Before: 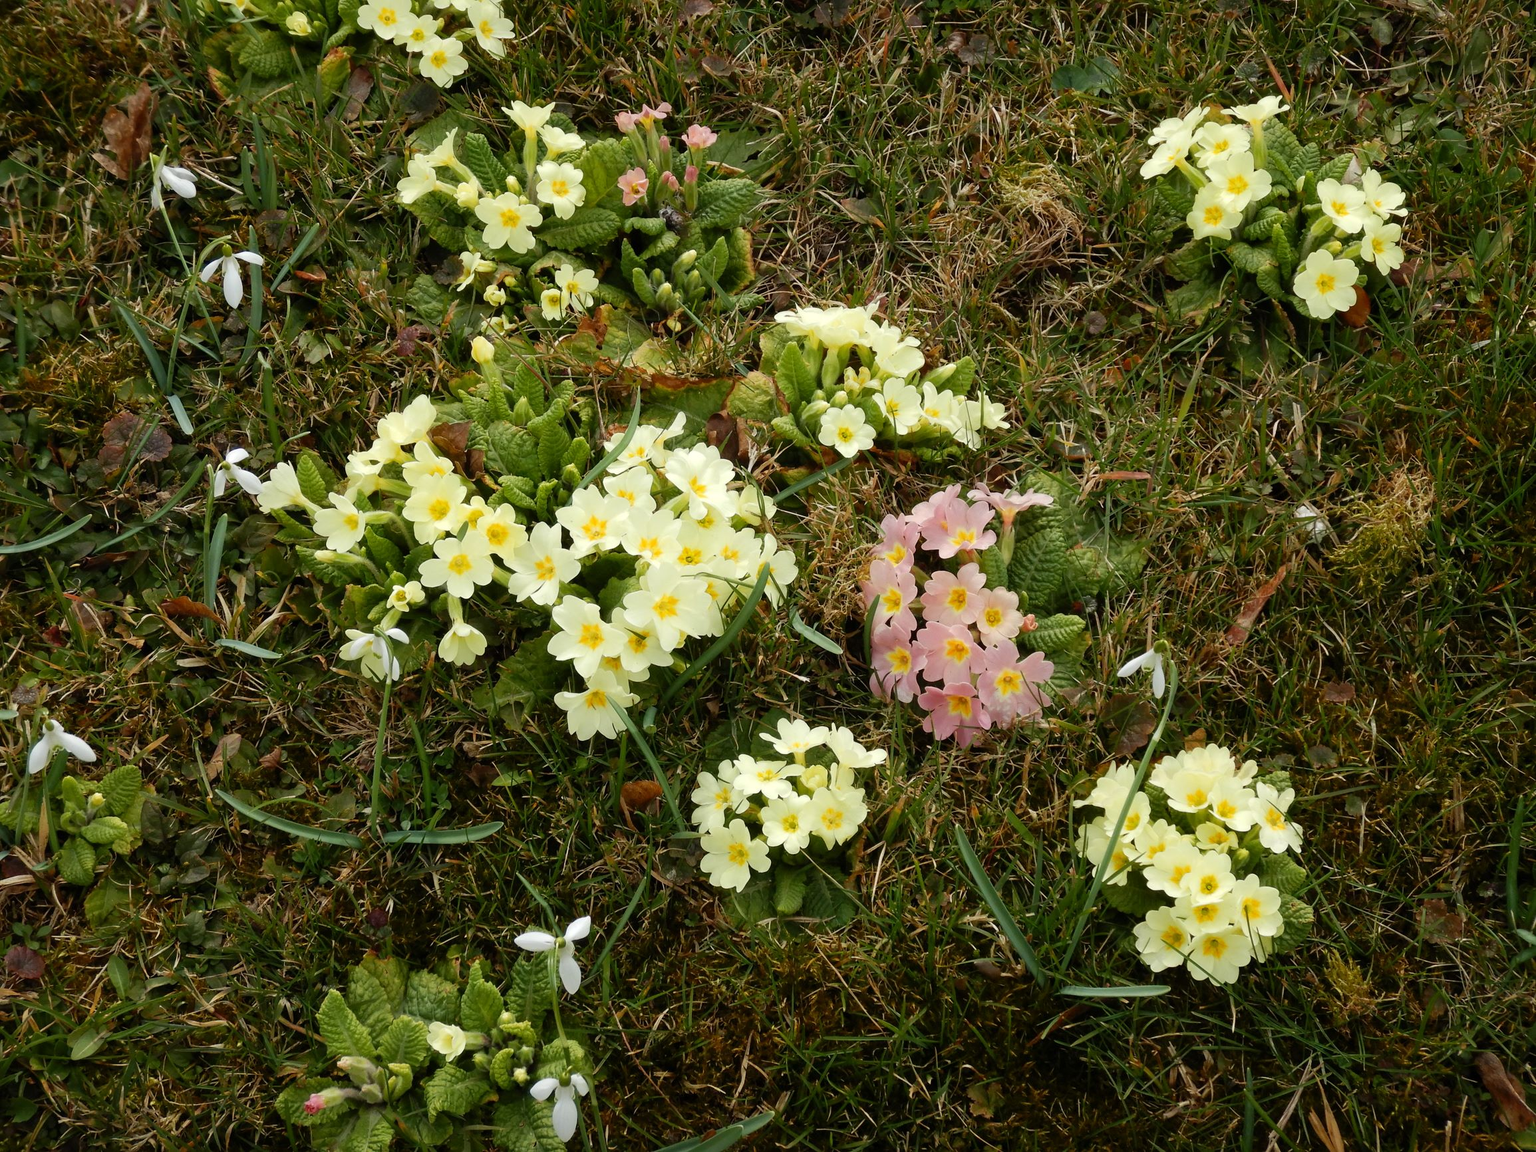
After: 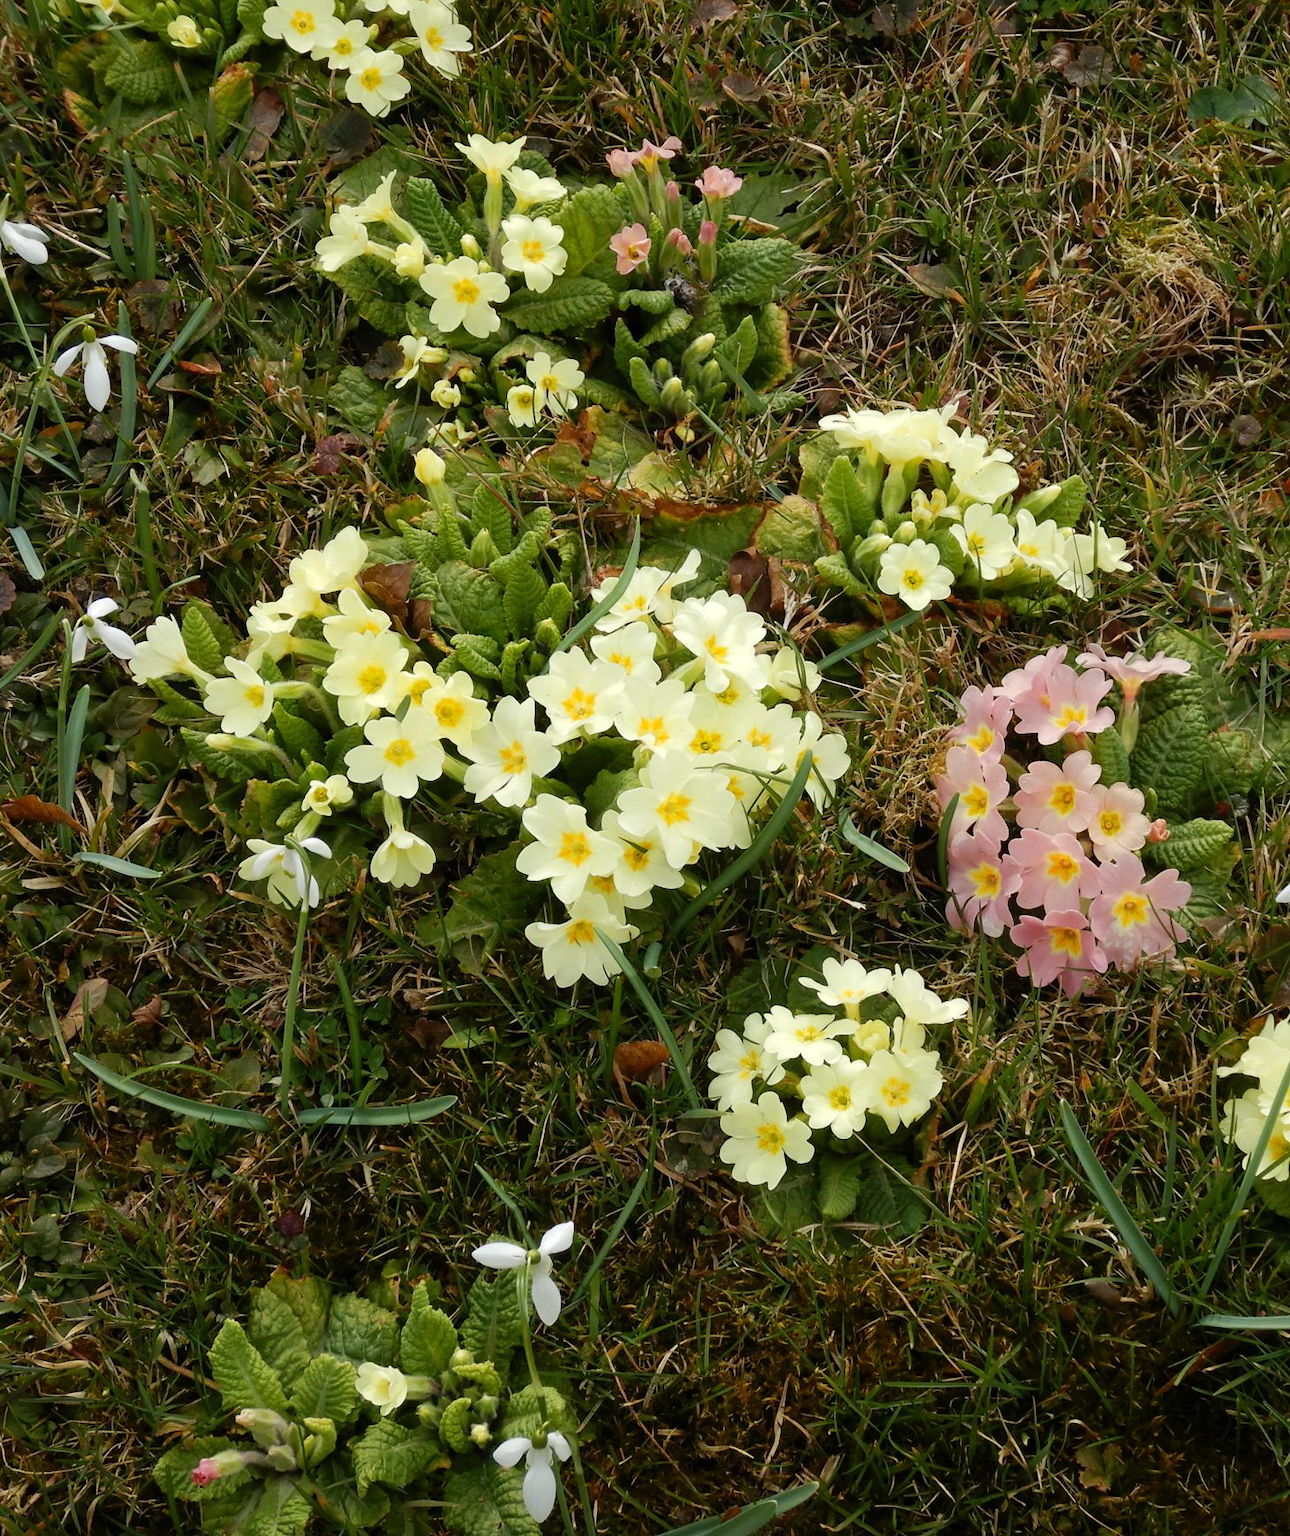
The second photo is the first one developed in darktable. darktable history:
crop: left 10.446%, right 26.52%
